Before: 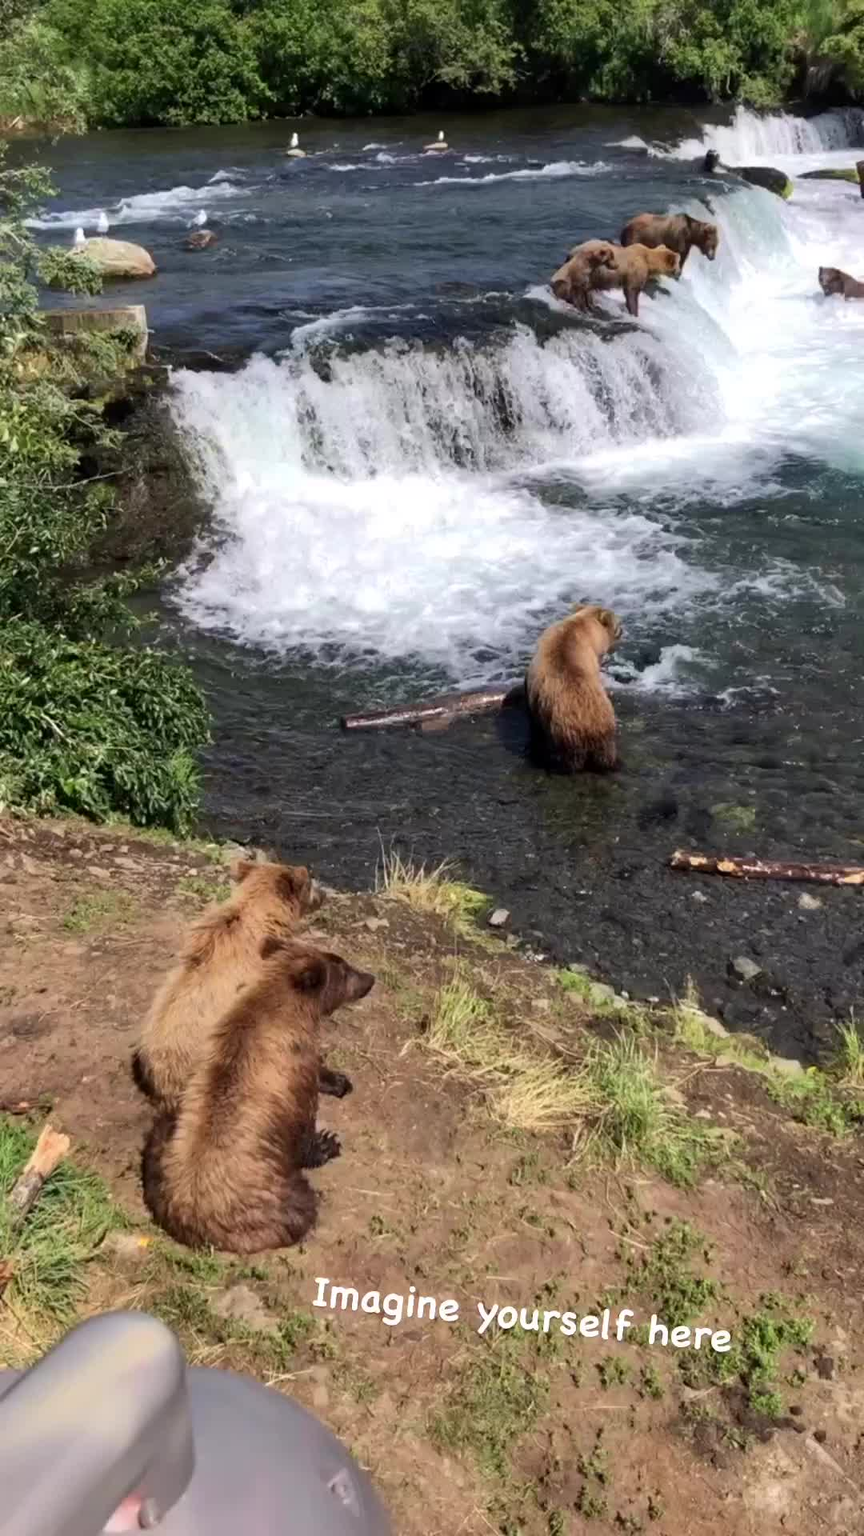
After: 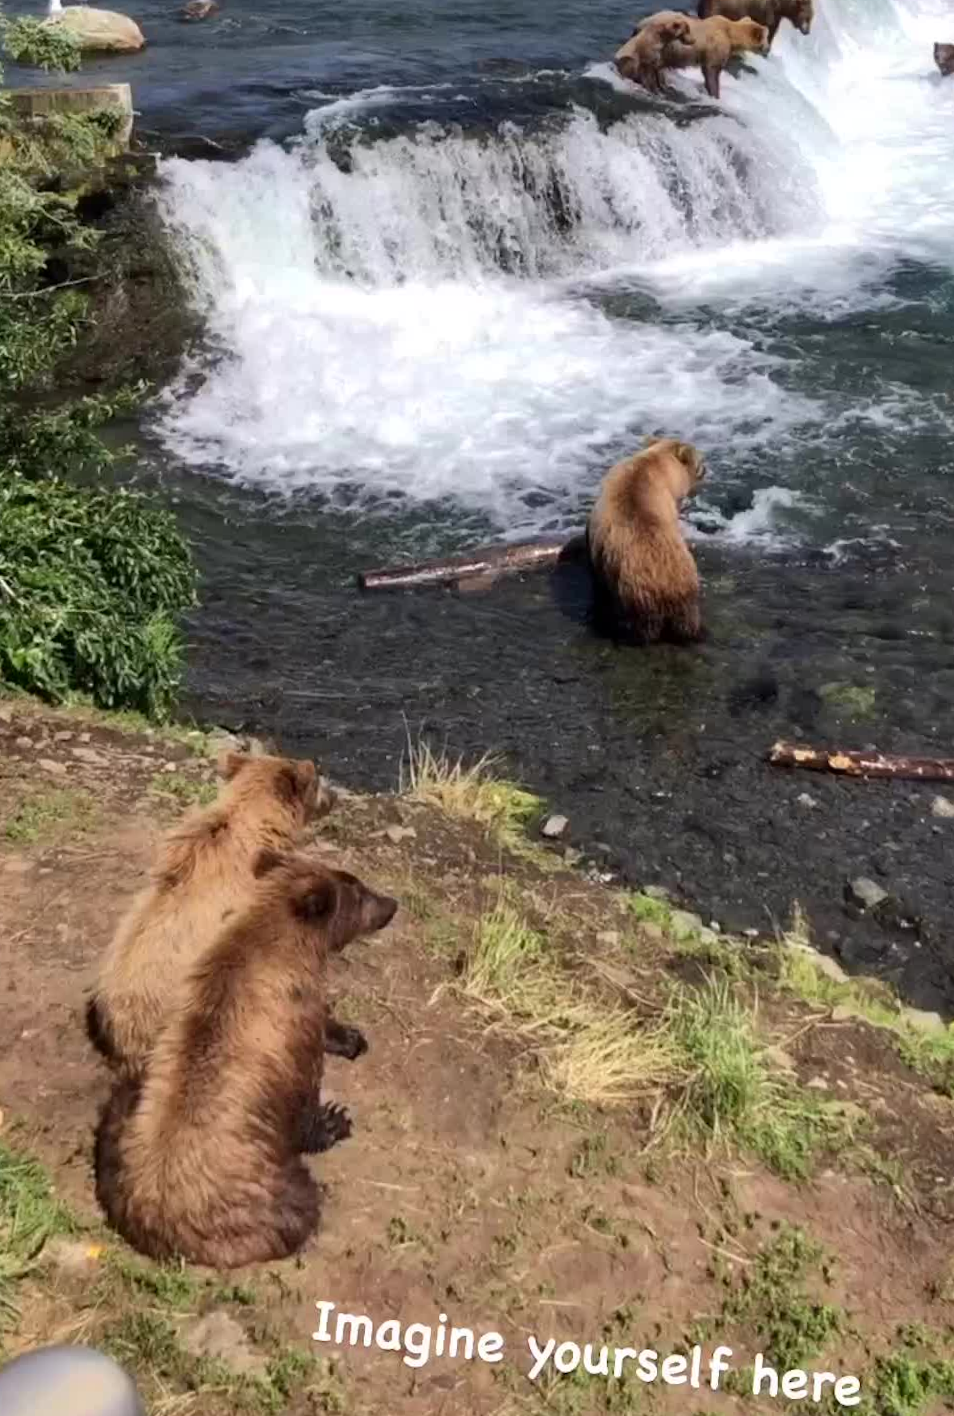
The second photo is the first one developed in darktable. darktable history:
crop and rotate: left 2.991%, top 13.302%, right 1.981%, bottom 12.636%
rotate and perspective: rotation 0.215°, lens shift (vertical) -0.139, crop left 0.069, crop right 0.939, crop top 0.002, crop bottom 0.996
